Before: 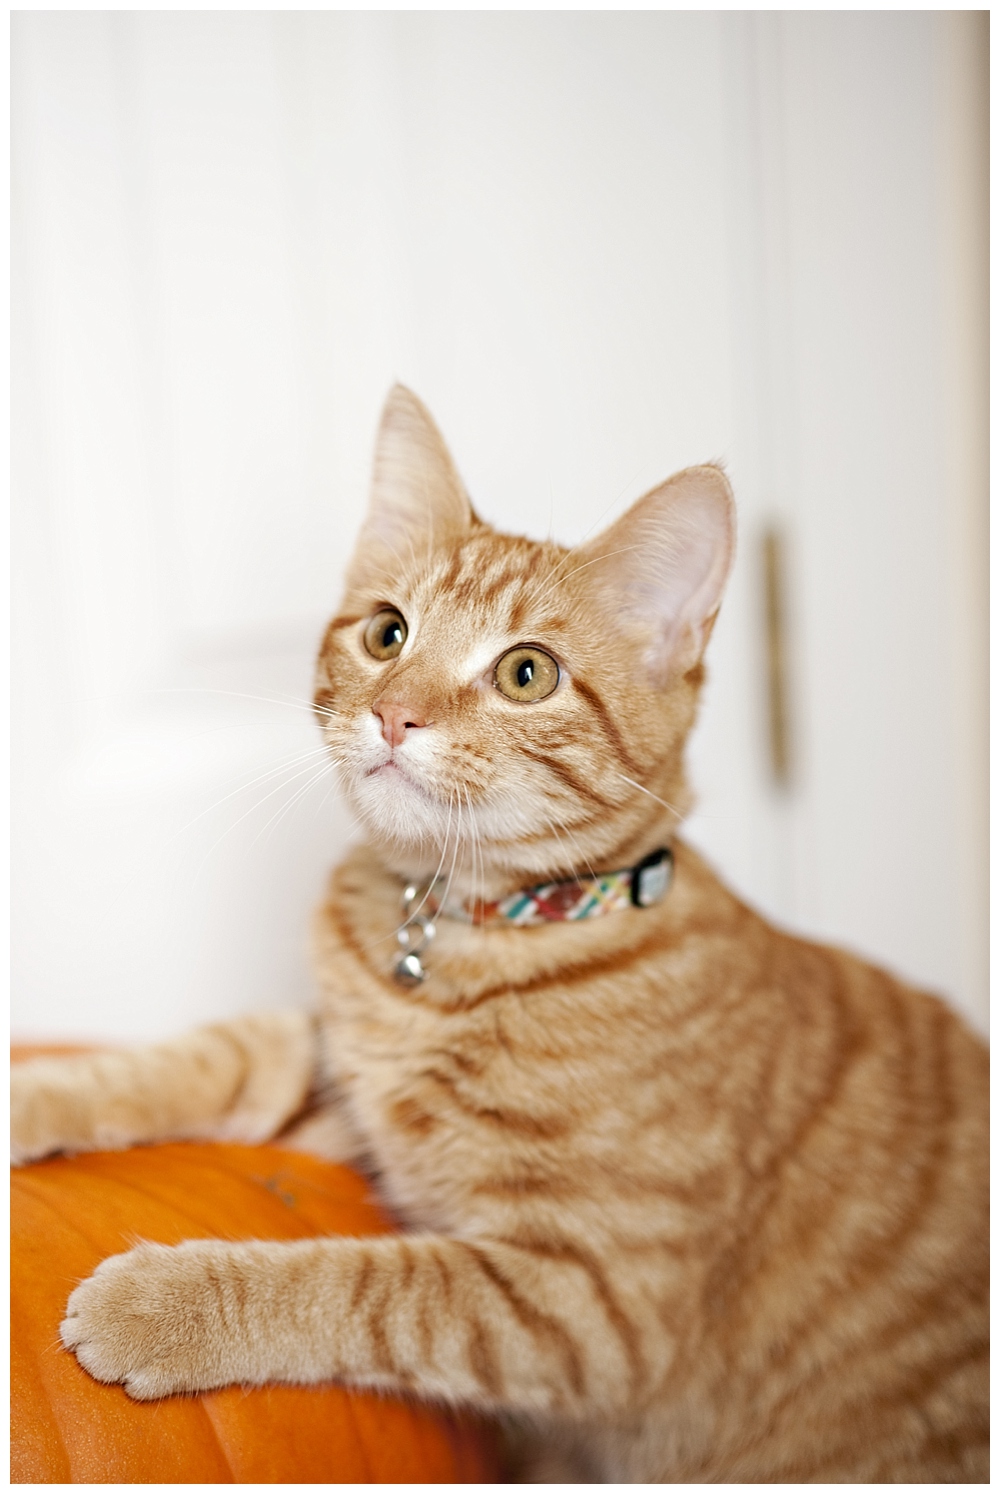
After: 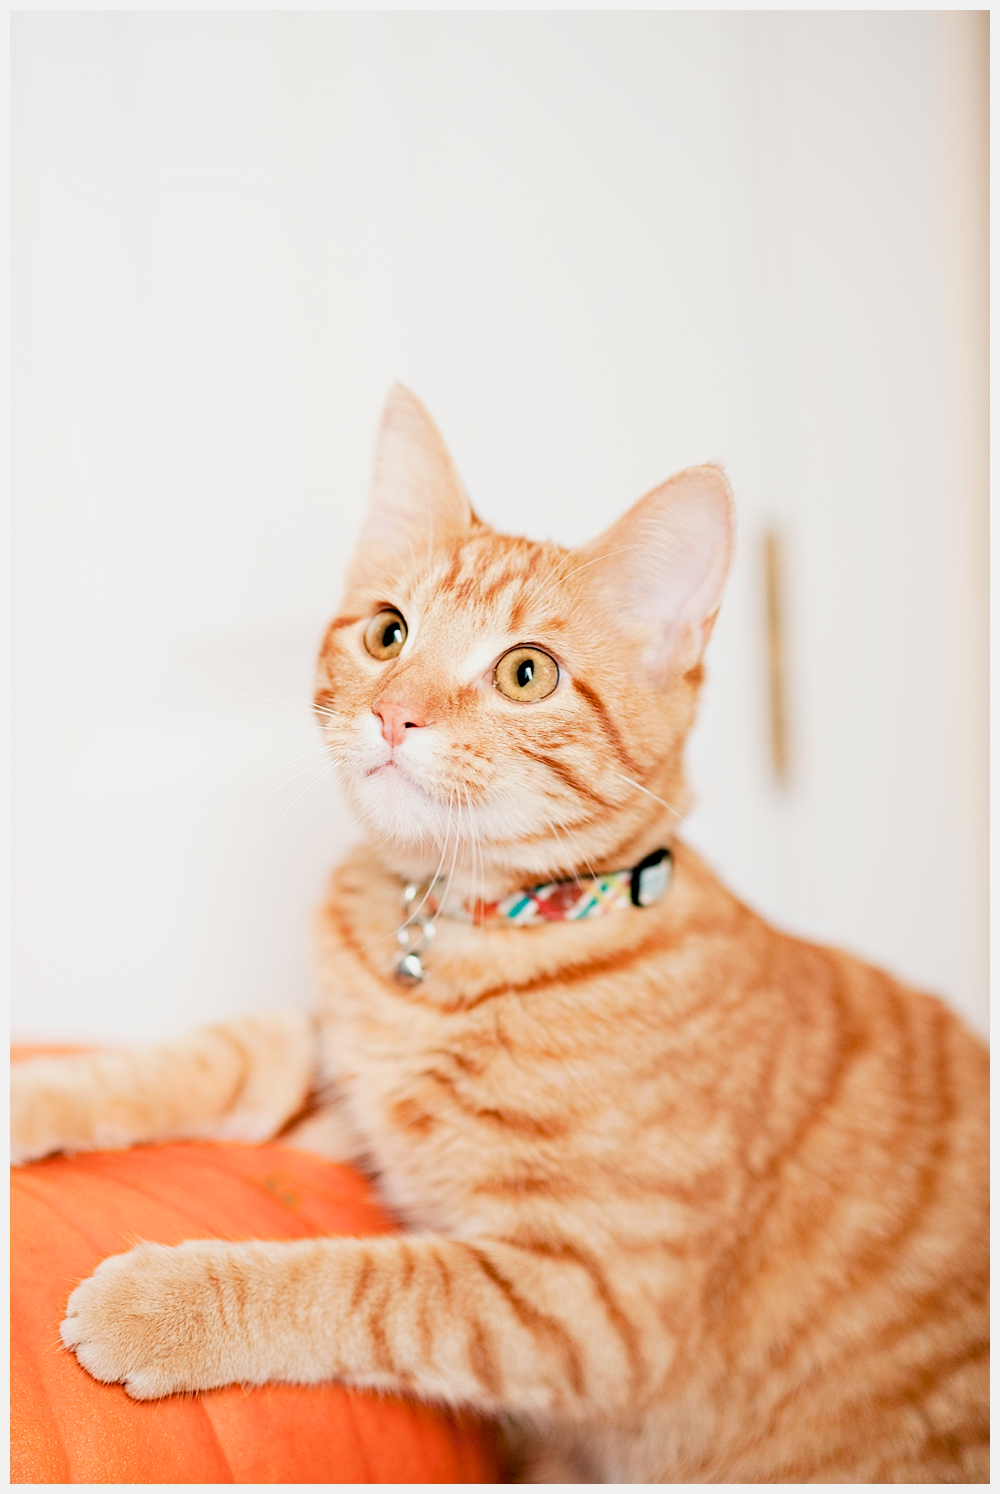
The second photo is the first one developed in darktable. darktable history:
filmic rgb: black relative exposure -7.65 EV, white relative exposure 4.56 EV, hardness 3.61
exposure: black level correction 0.001, exposure 1 EV, compensate highlight preservation false
